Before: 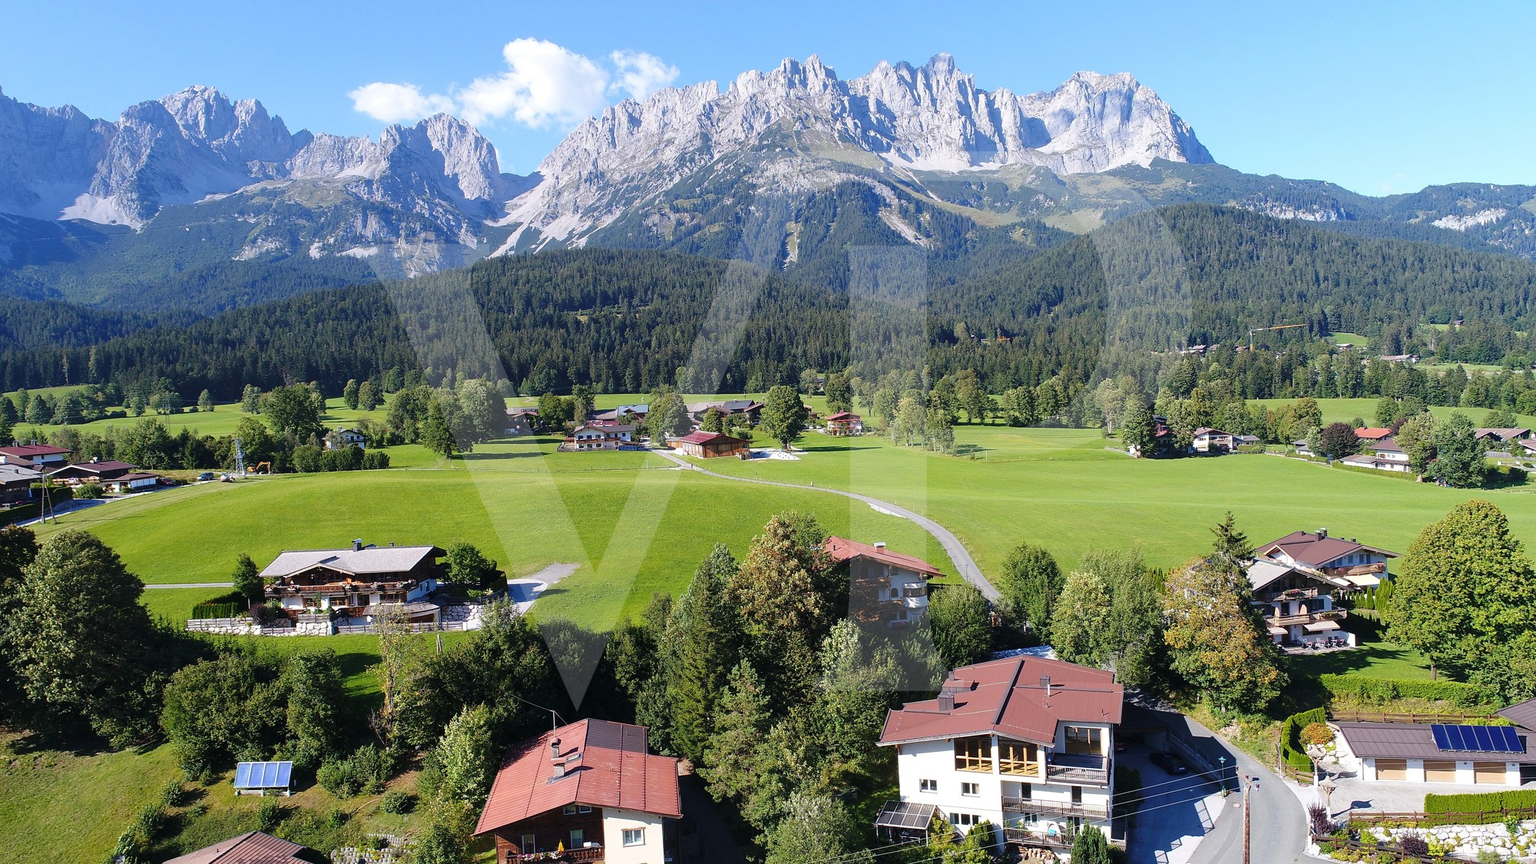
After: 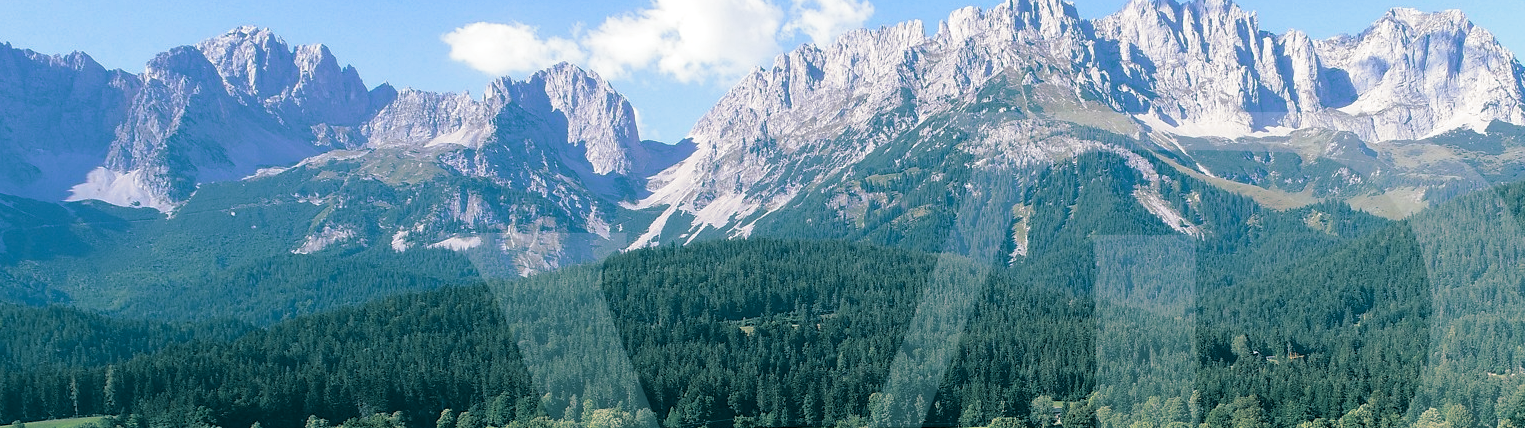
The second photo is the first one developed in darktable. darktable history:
exposure: black level correction 0.004, exposure 0.014 EV, compensate highlight preservation false
crop: left 0.579%, top 7.627%, right 23.167%, bottom 54.275%
split-toning: shadows › hue 186.43°, highlights › hue 49.29°, compress 30.29%
